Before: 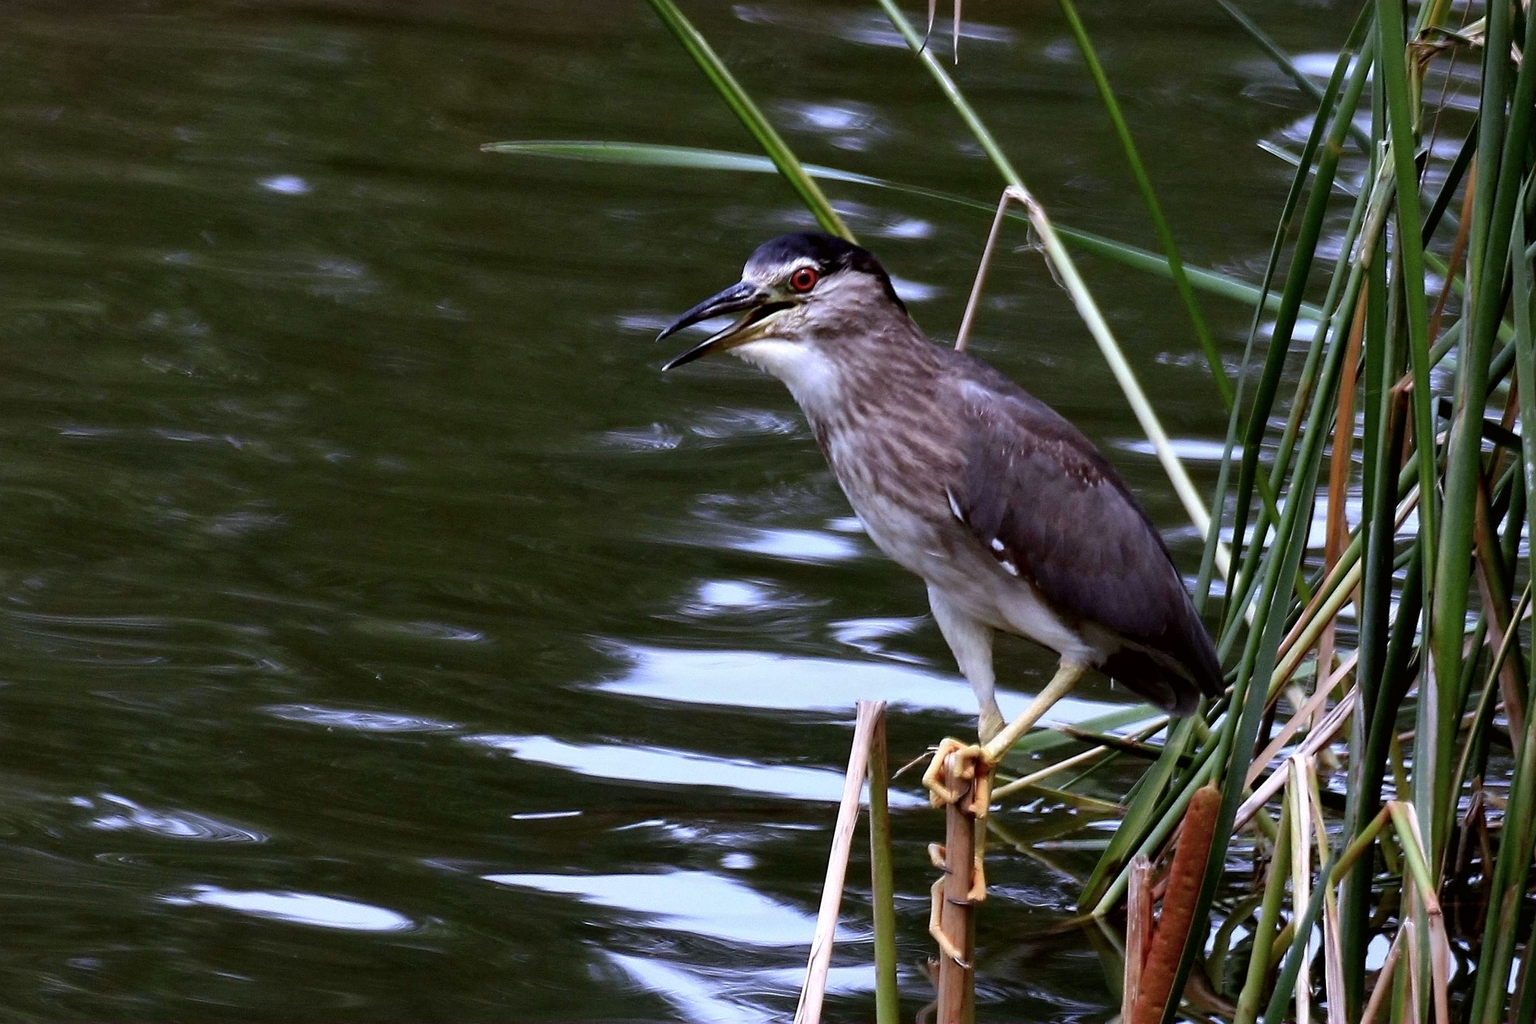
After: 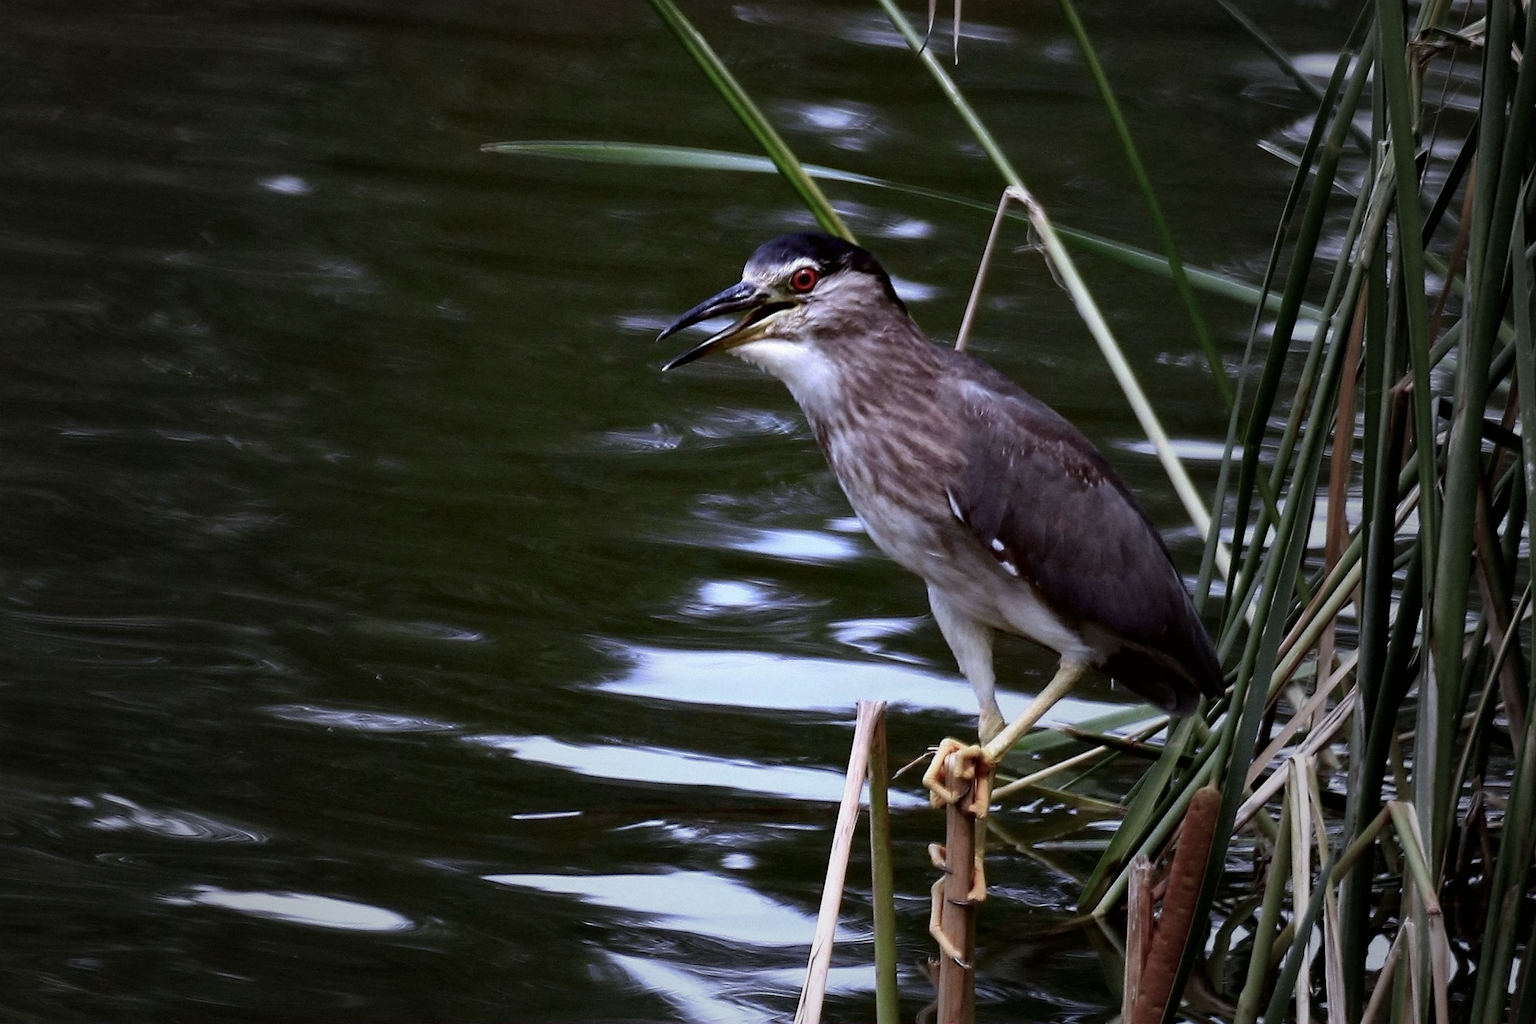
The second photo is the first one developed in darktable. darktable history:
vignetting: fall-off start 16.51%, fall-off radius 98.91%, center (0, 0.009), width/height ratio 0.713
contrast brightness saturation: contrast 0.034, brightness -0.037
